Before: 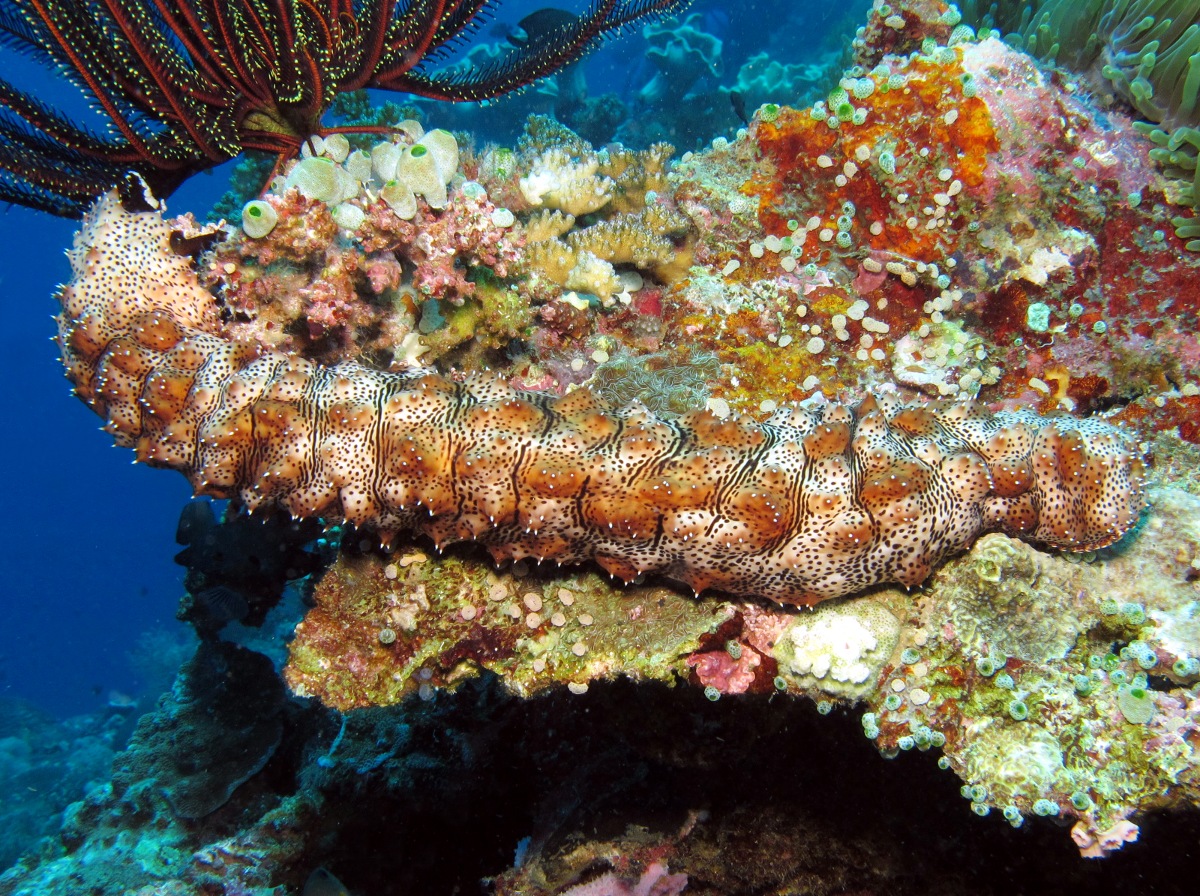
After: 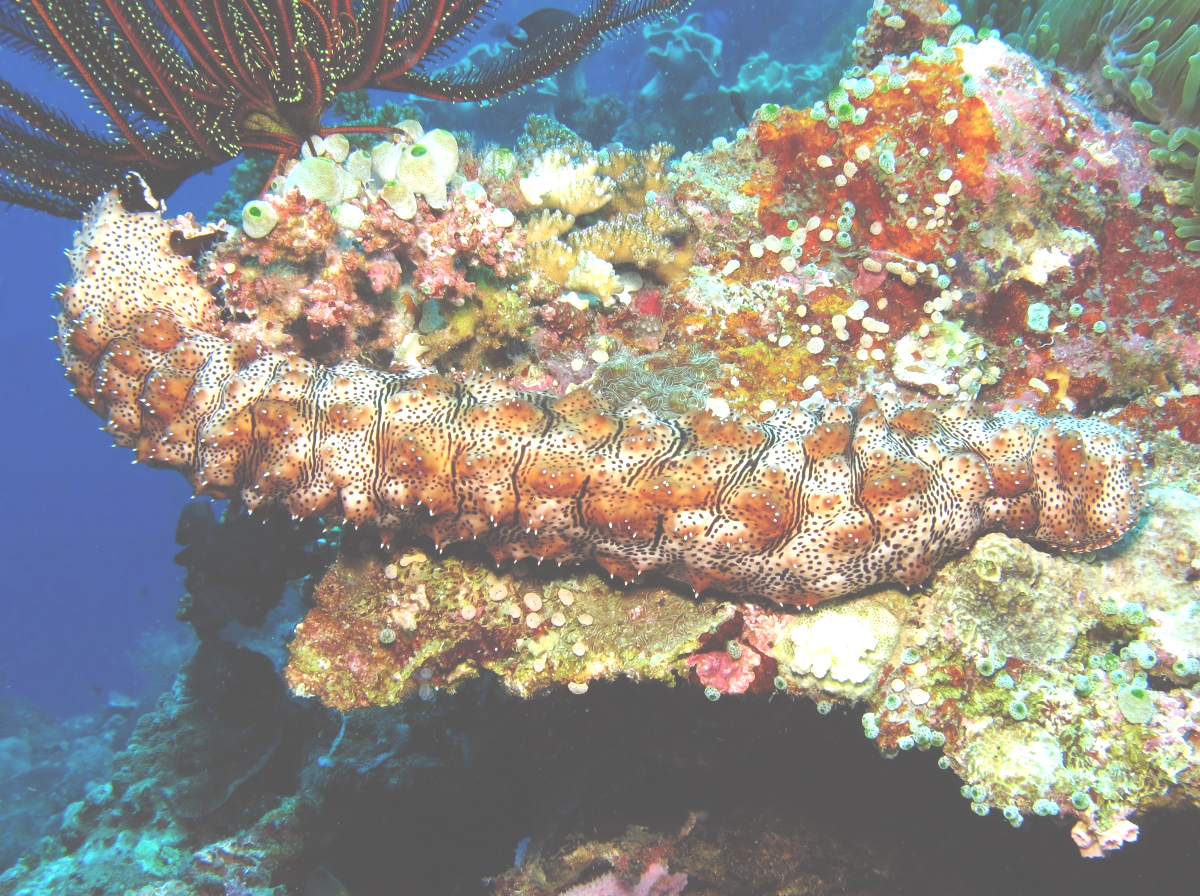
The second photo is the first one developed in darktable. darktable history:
exposure: black level correction -0.072, exposure 0.502 EV, compensate highlight preservation false
